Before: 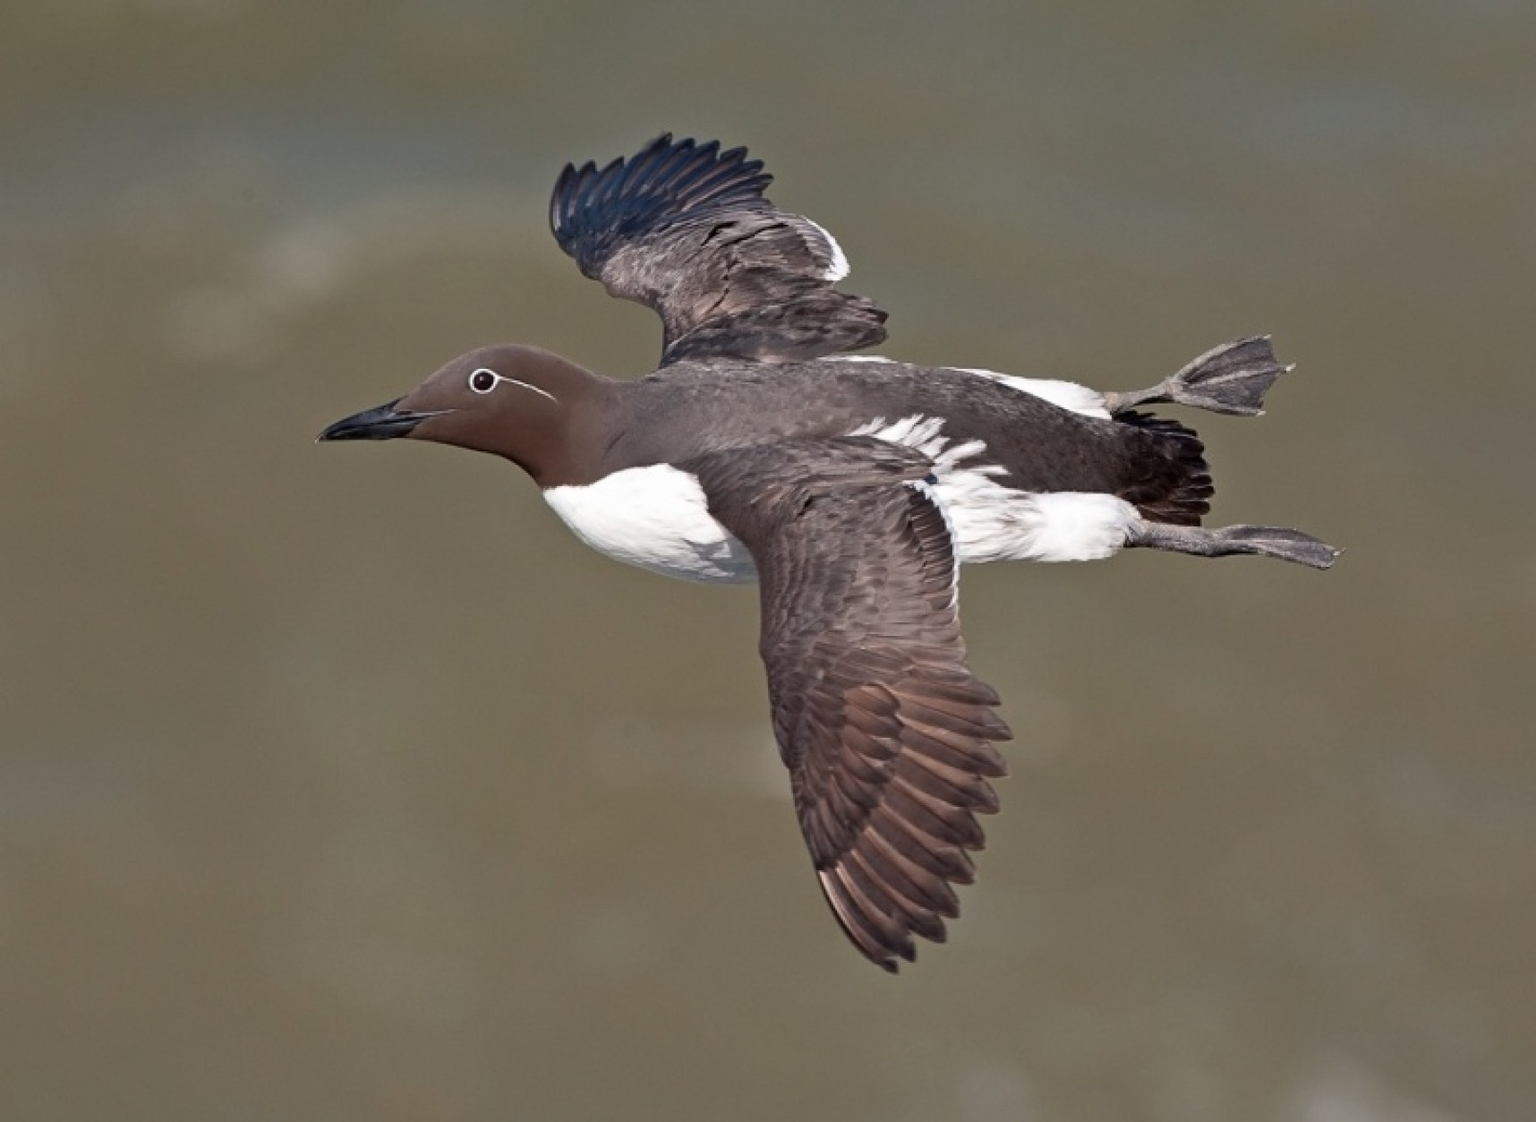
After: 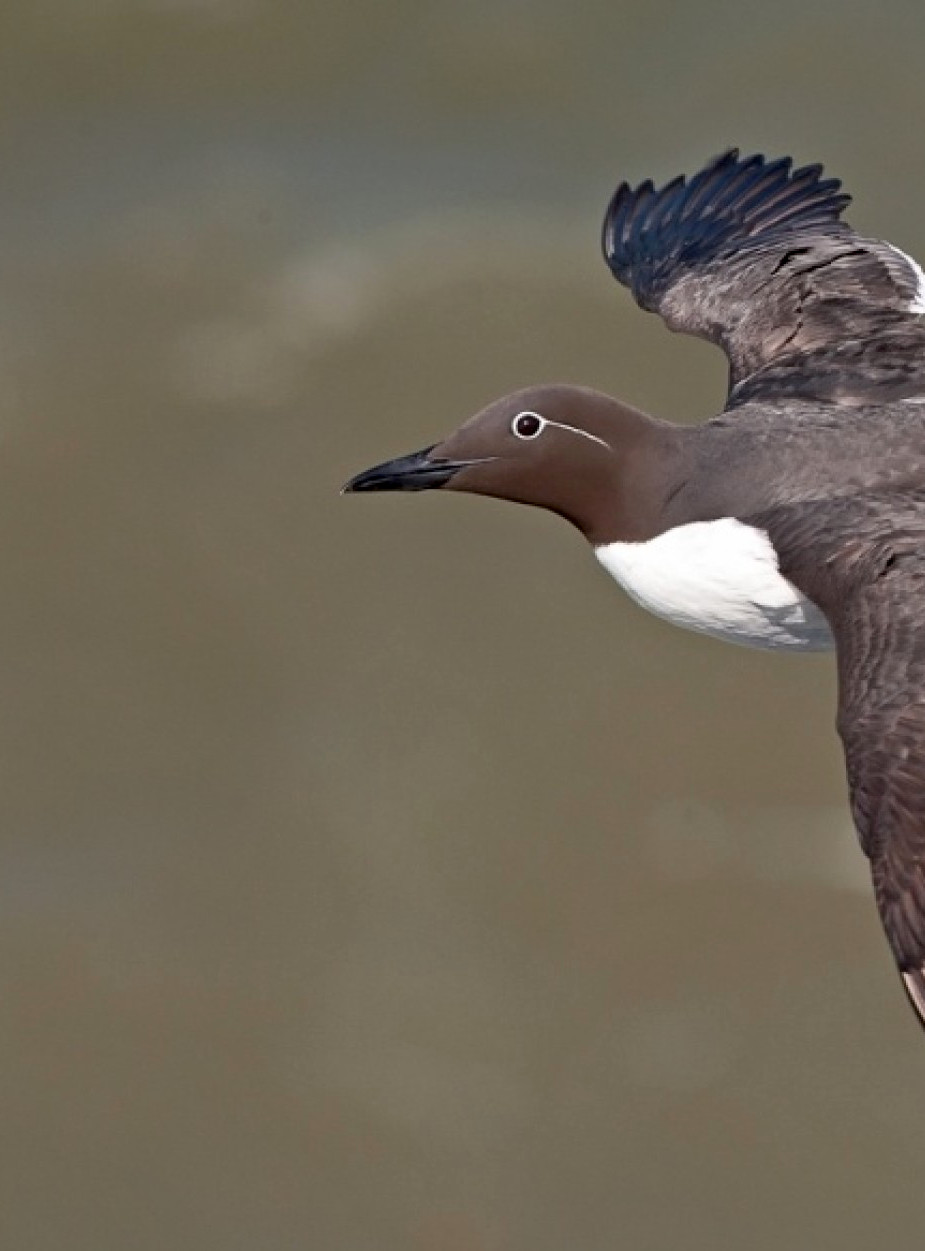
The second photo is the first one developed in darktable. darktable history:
exposure: black level correction 0.004, exposure 0.015 EV, compensate exposure bias true, compensate highlight preservation false
crop: left 0.722%, right 45.354%, bottom 0.082%
